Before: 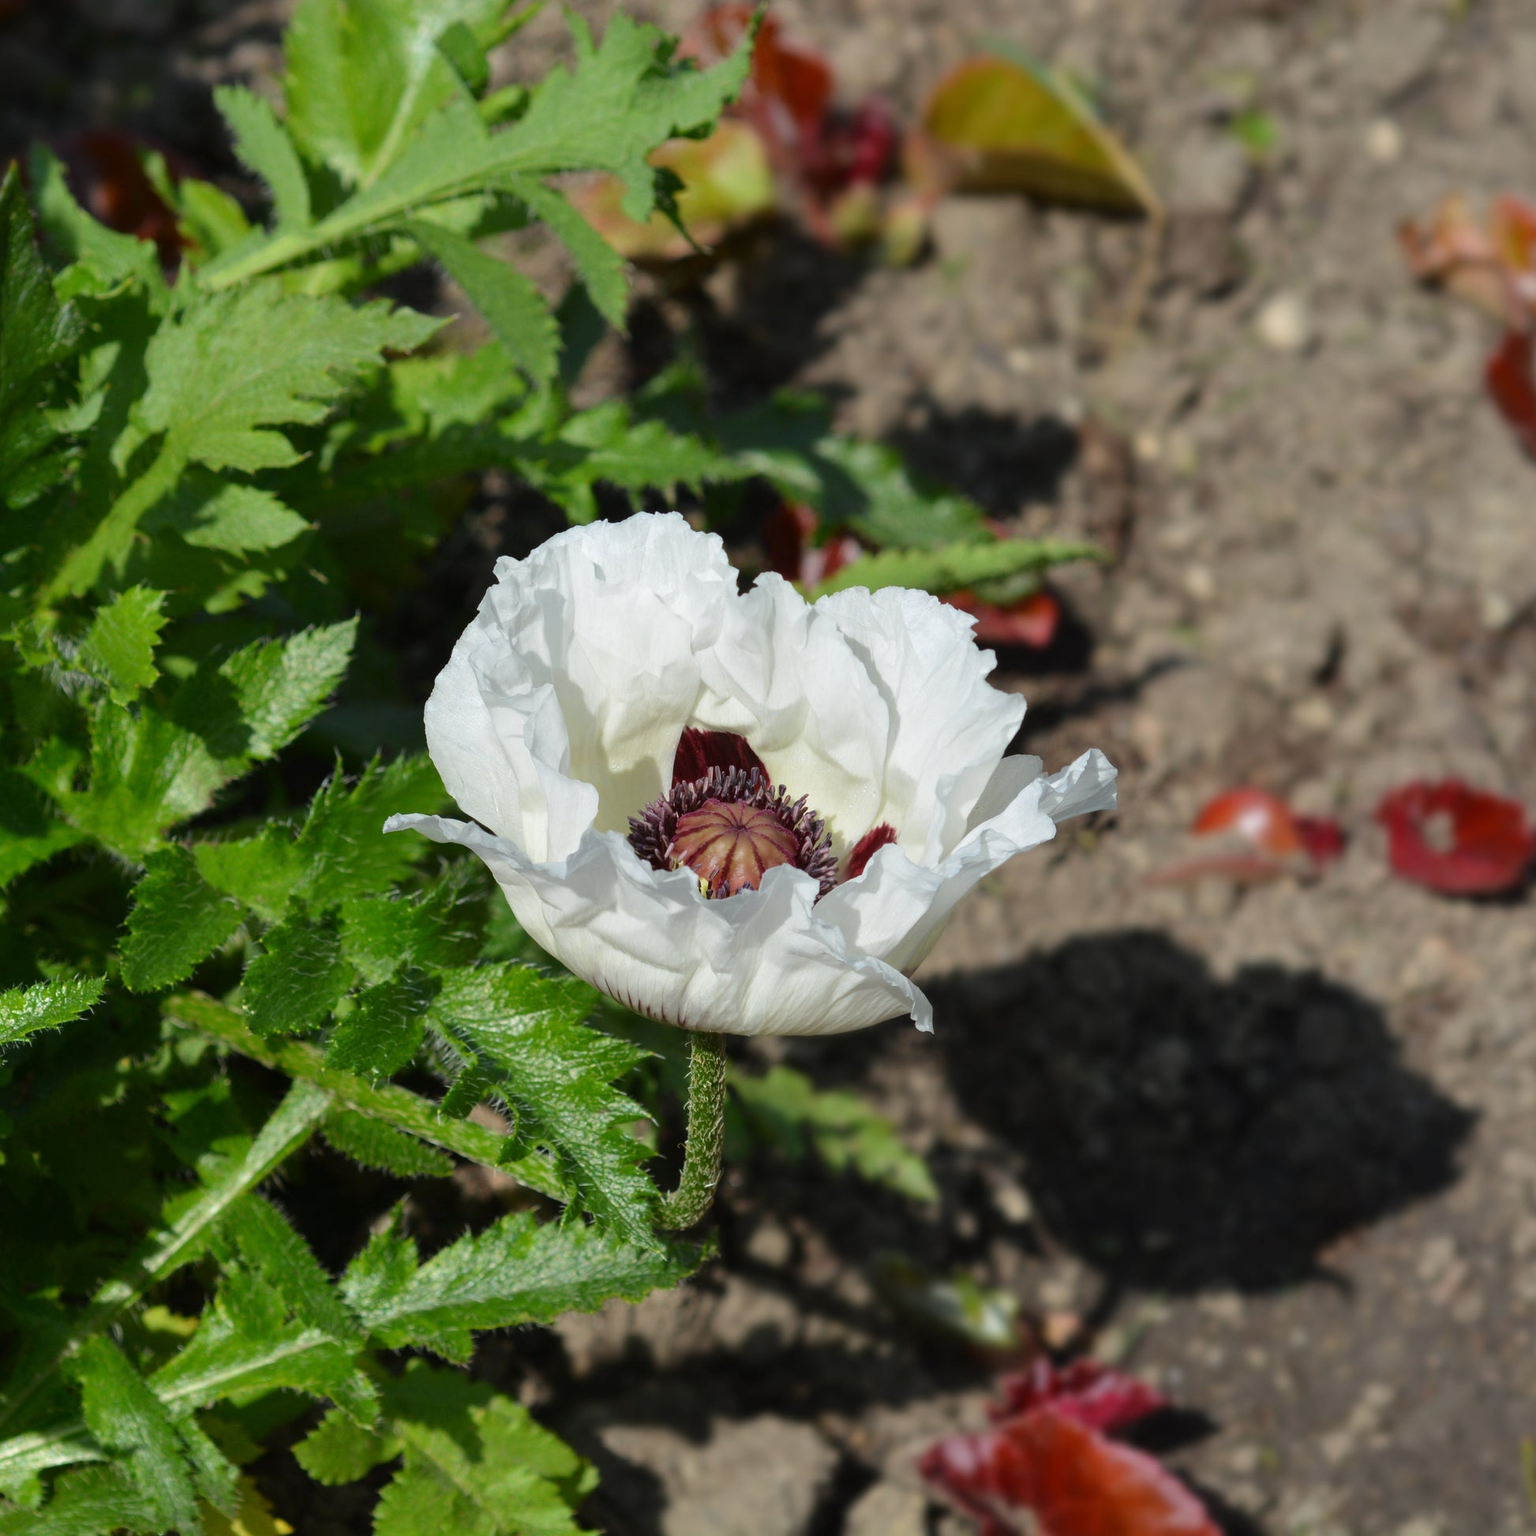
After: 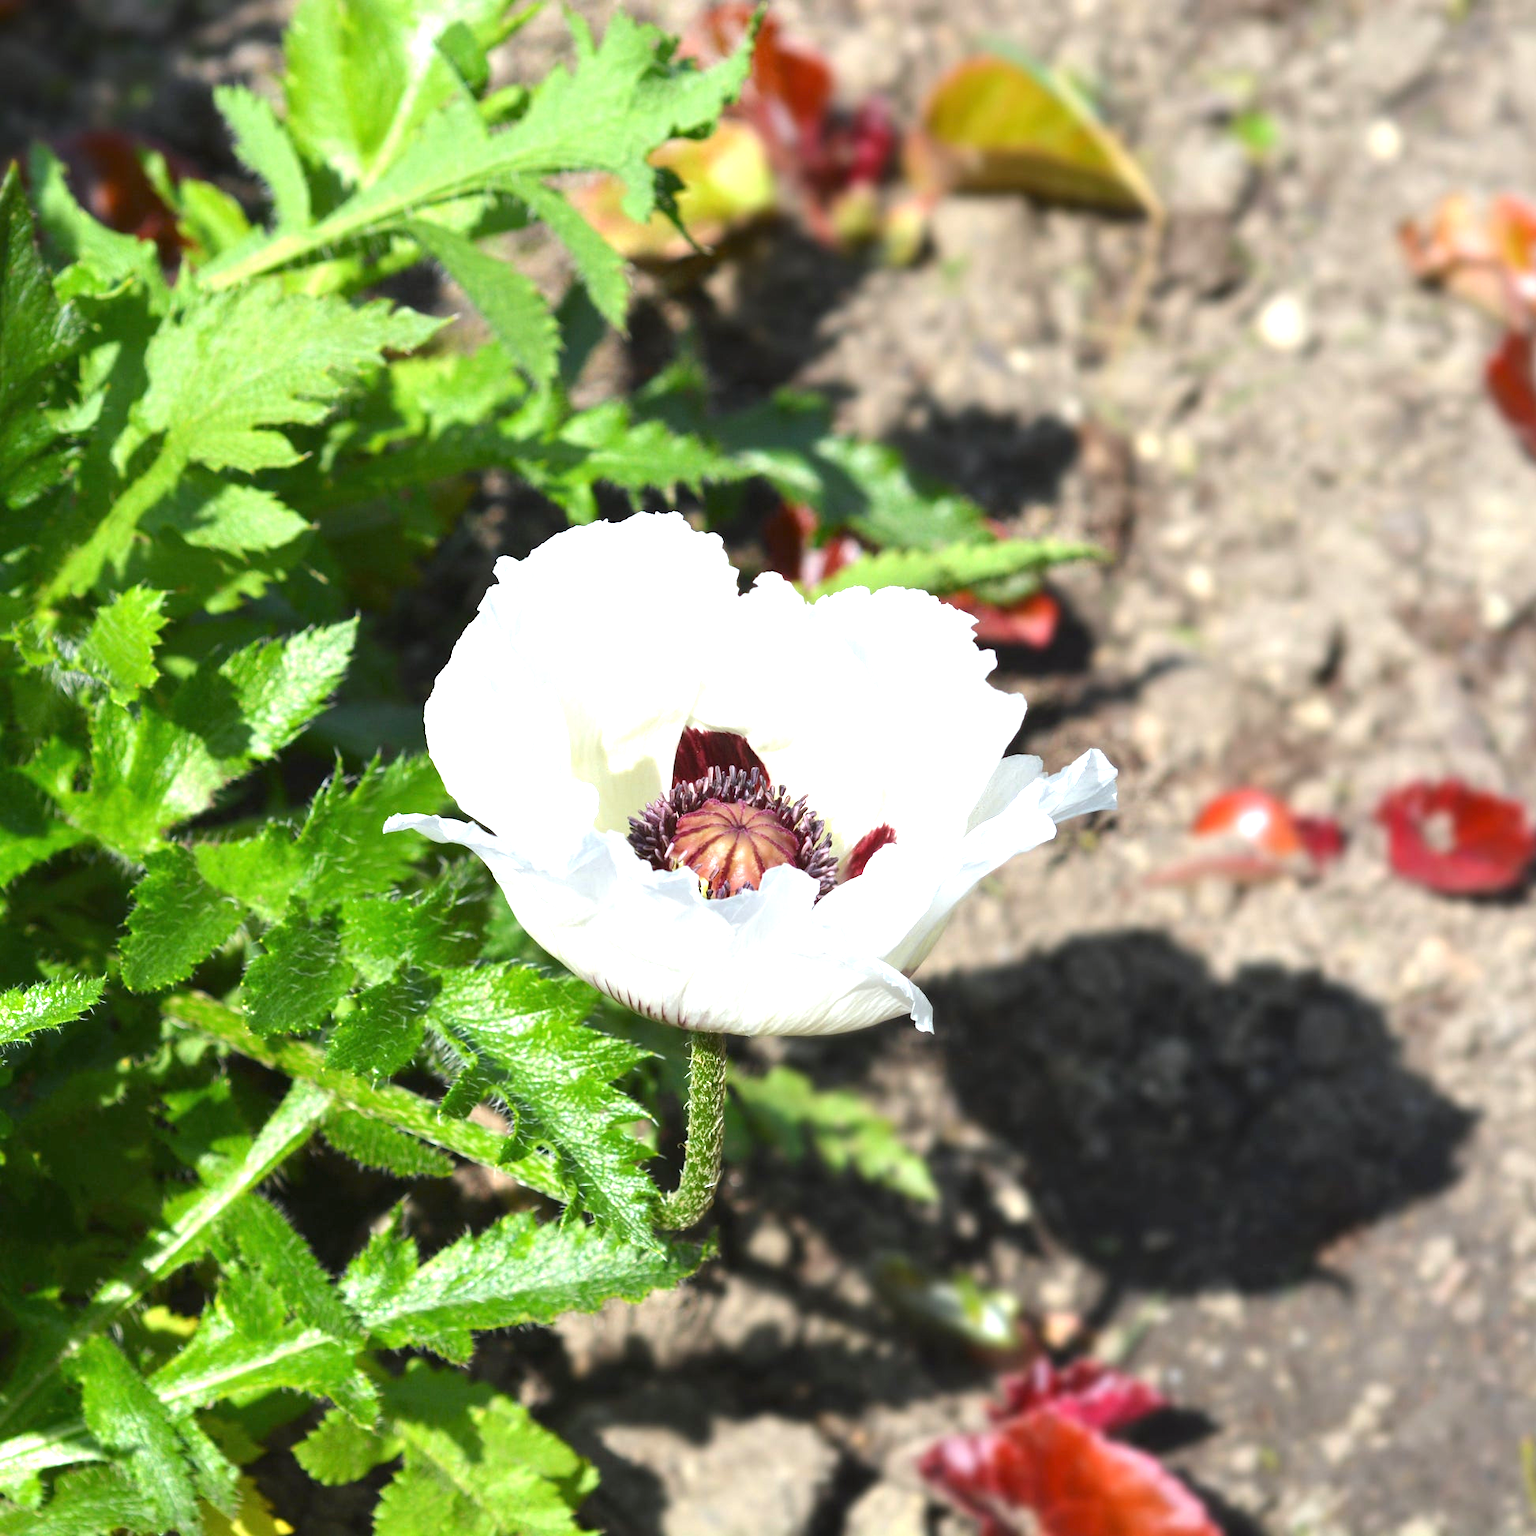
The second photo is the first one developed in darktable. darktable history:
white balance: red 0.983, blue 1.036
exposure: black level correction 0, exposure 1.45 EV, compensate exposure bias true, compensate highlight preservation false
